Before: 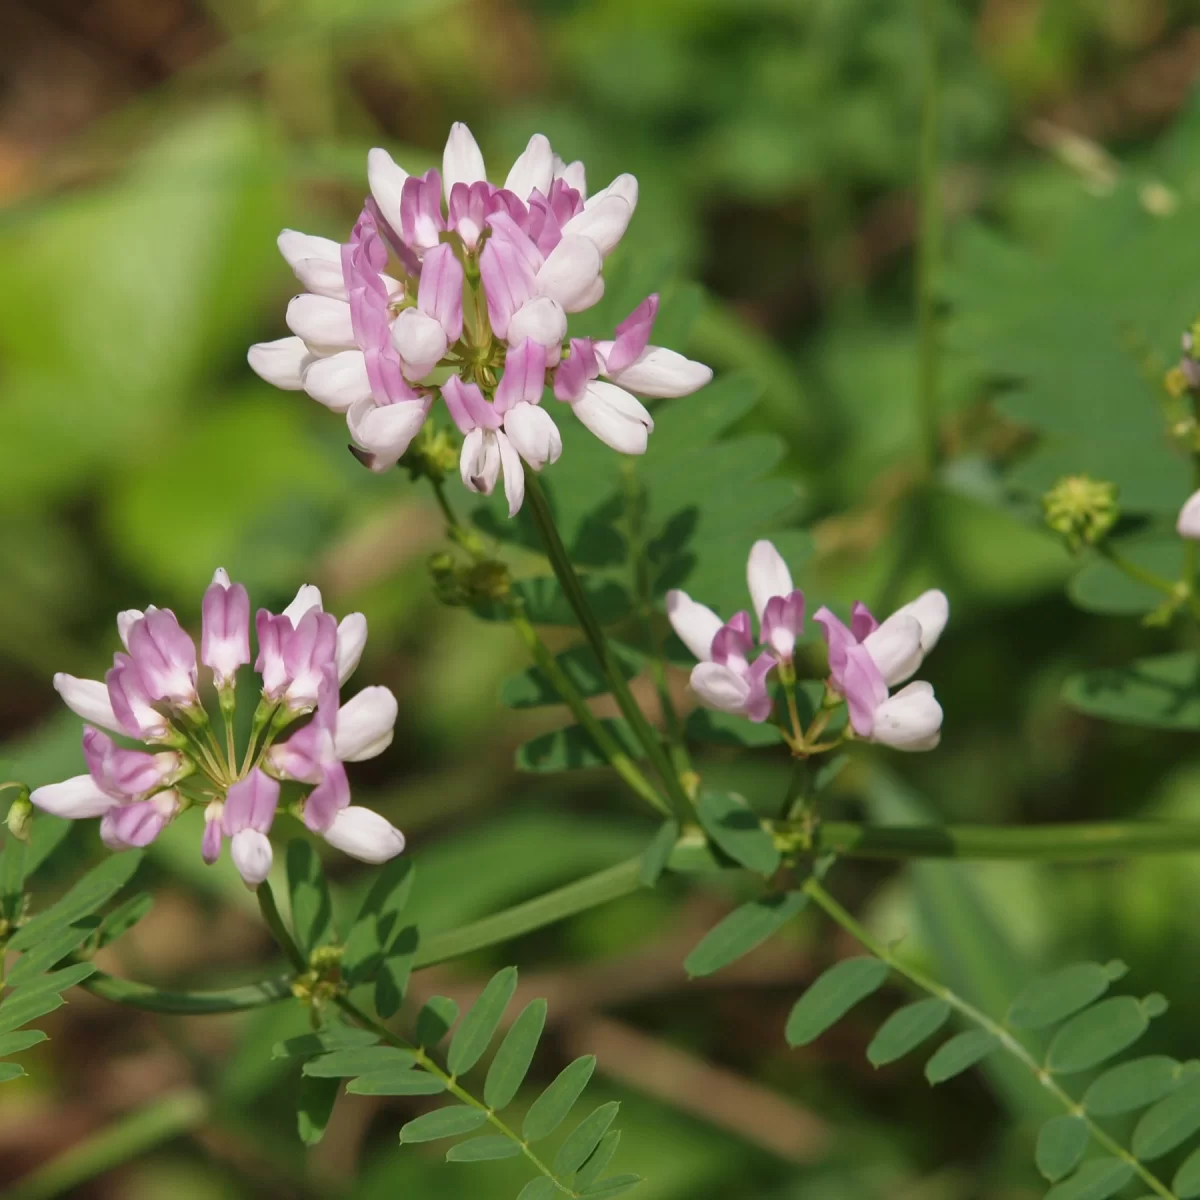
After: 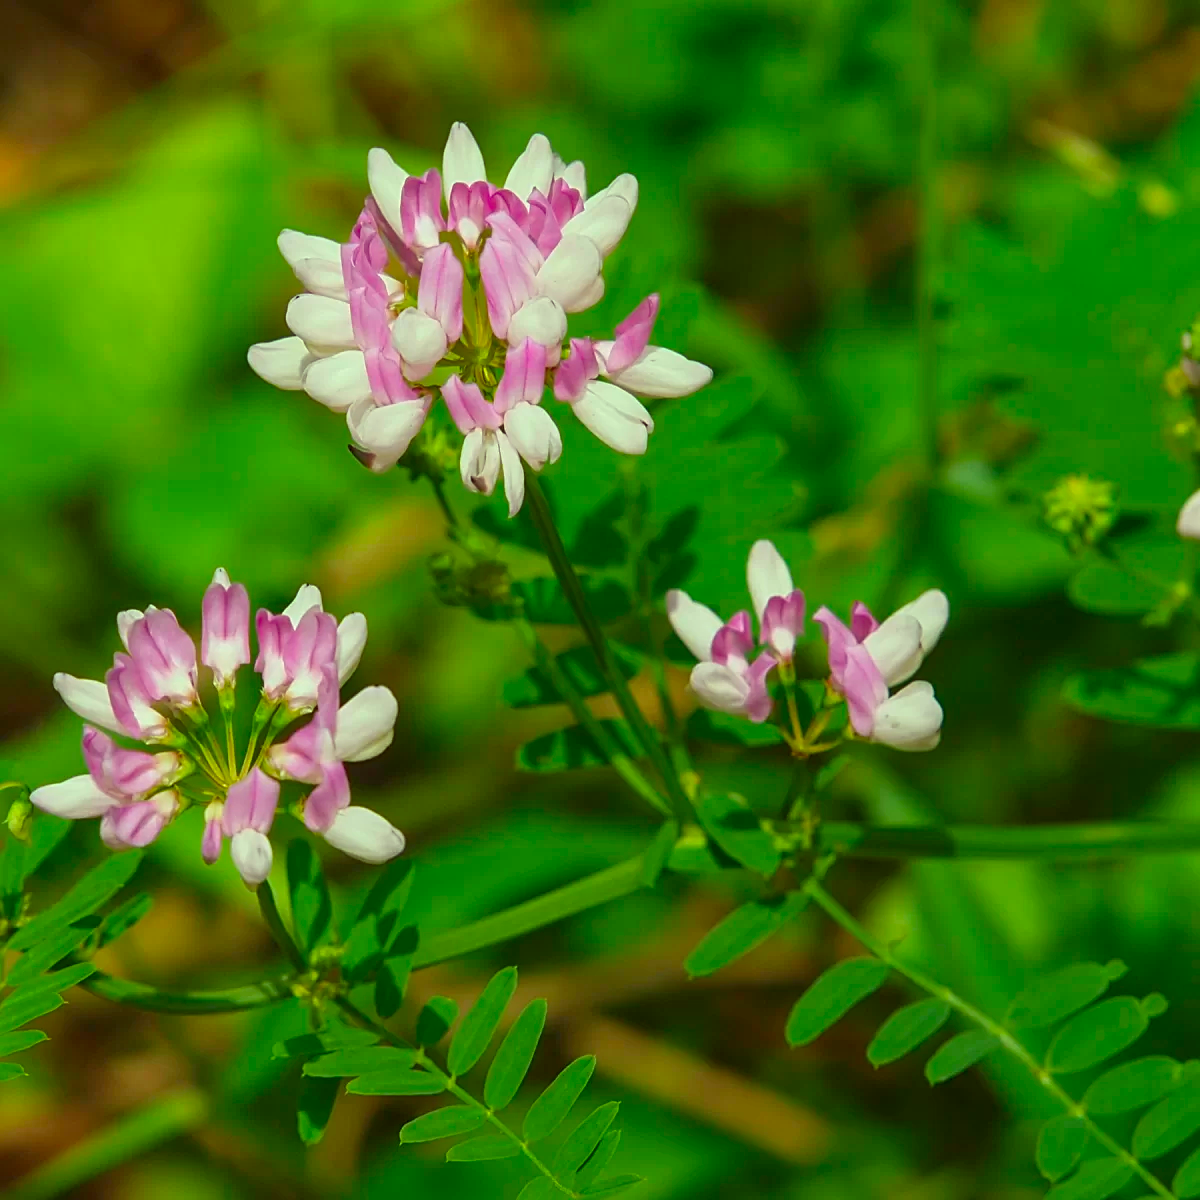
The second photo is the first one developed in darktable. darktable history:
sharpen: on, module defaults
color correction: highlights a* -11.2, highlights b* 9.89, saturation 1.71
local contrast: detail 109%
